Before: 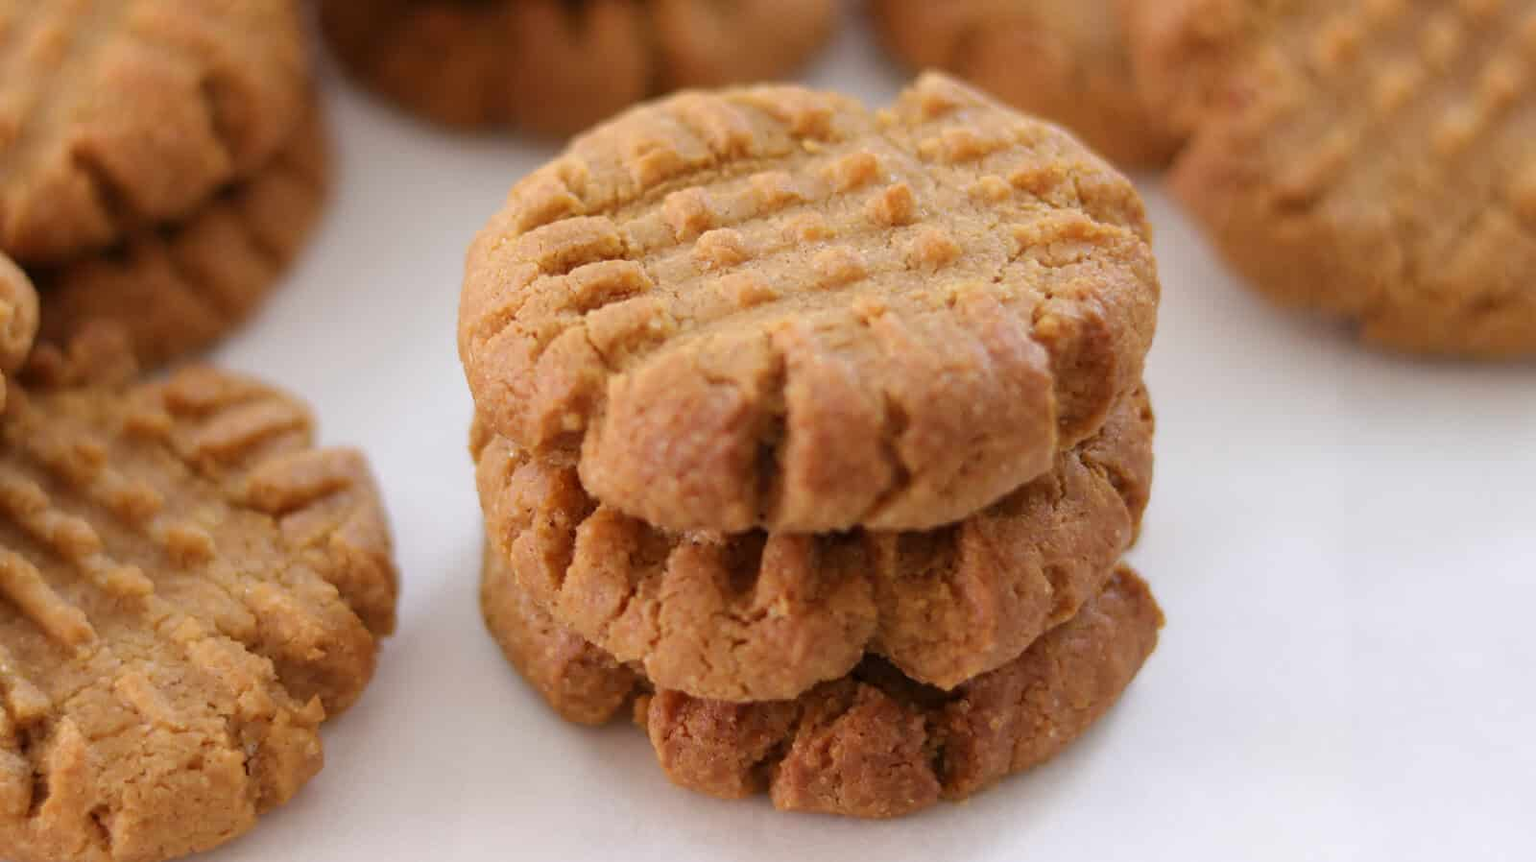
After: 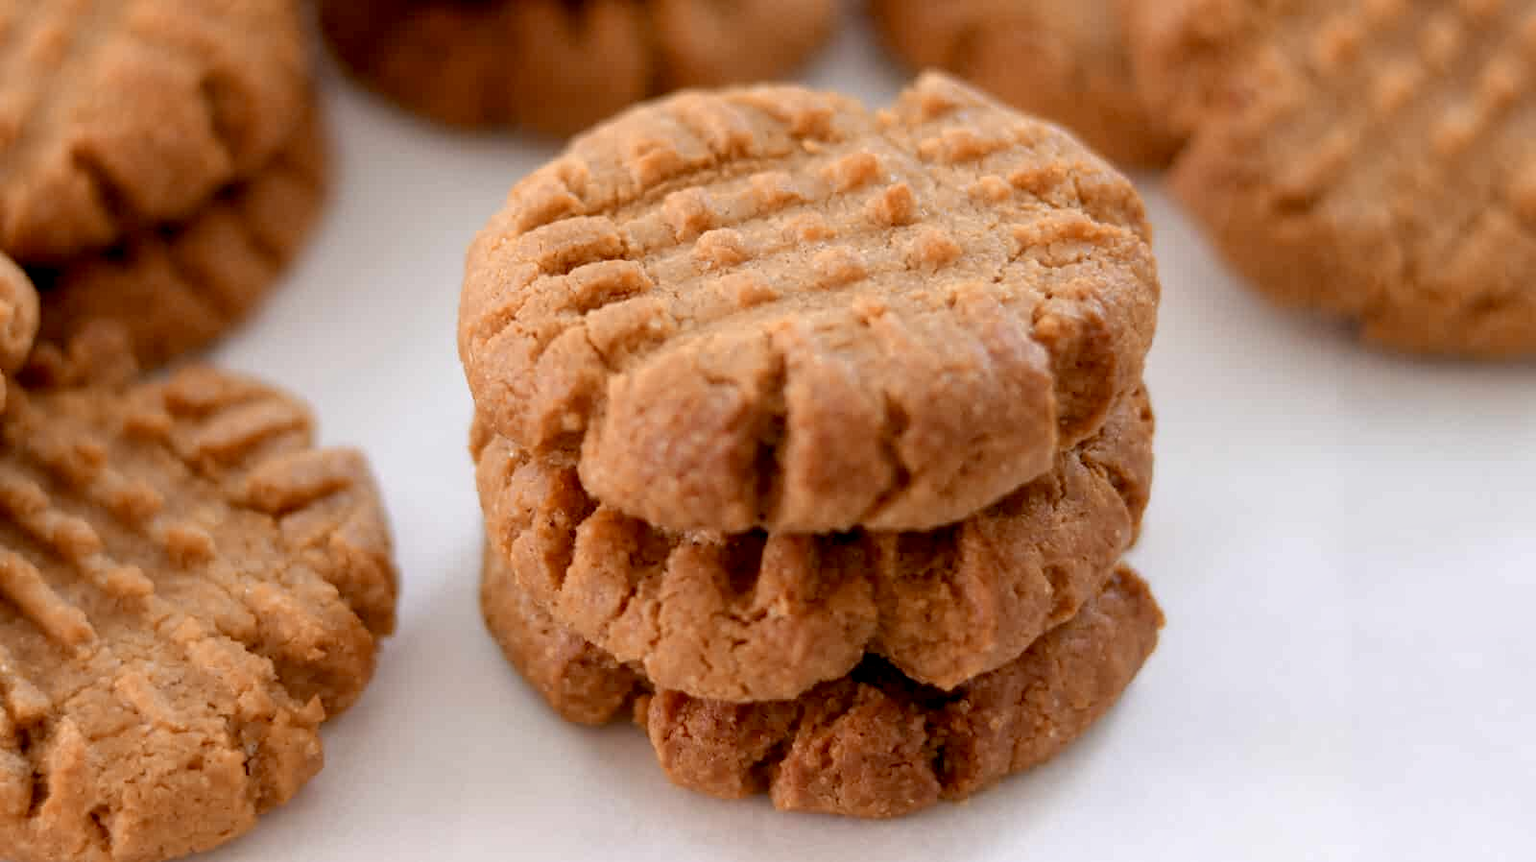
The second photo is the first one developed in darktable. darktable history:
exposure: black level correction 0.01, exposure 0.009 EV, compensate highlight preservation false
color zones: curves: ch2 [(0, 0.5) (0.143, 0.5) (0.286, 0.416) (0.429, 0.5) (0.571, 0.5) (0.714, 0.5) (0.857, 0.5) (1, 0.5)], mix 27.83%
local contrast: highlights 107%, shadows 99%, detail 120%, midtone range 0.2
